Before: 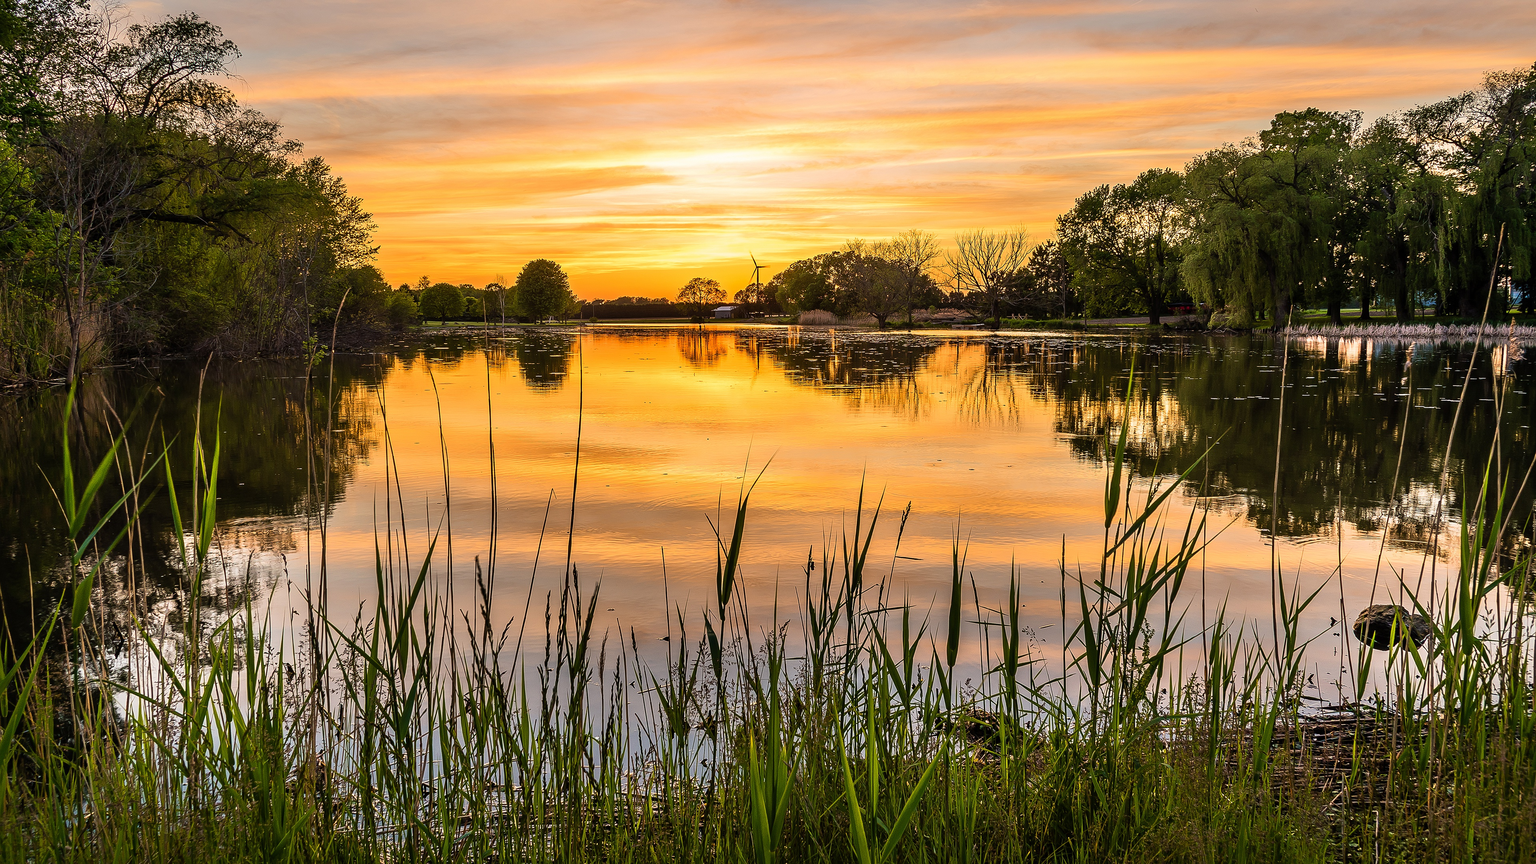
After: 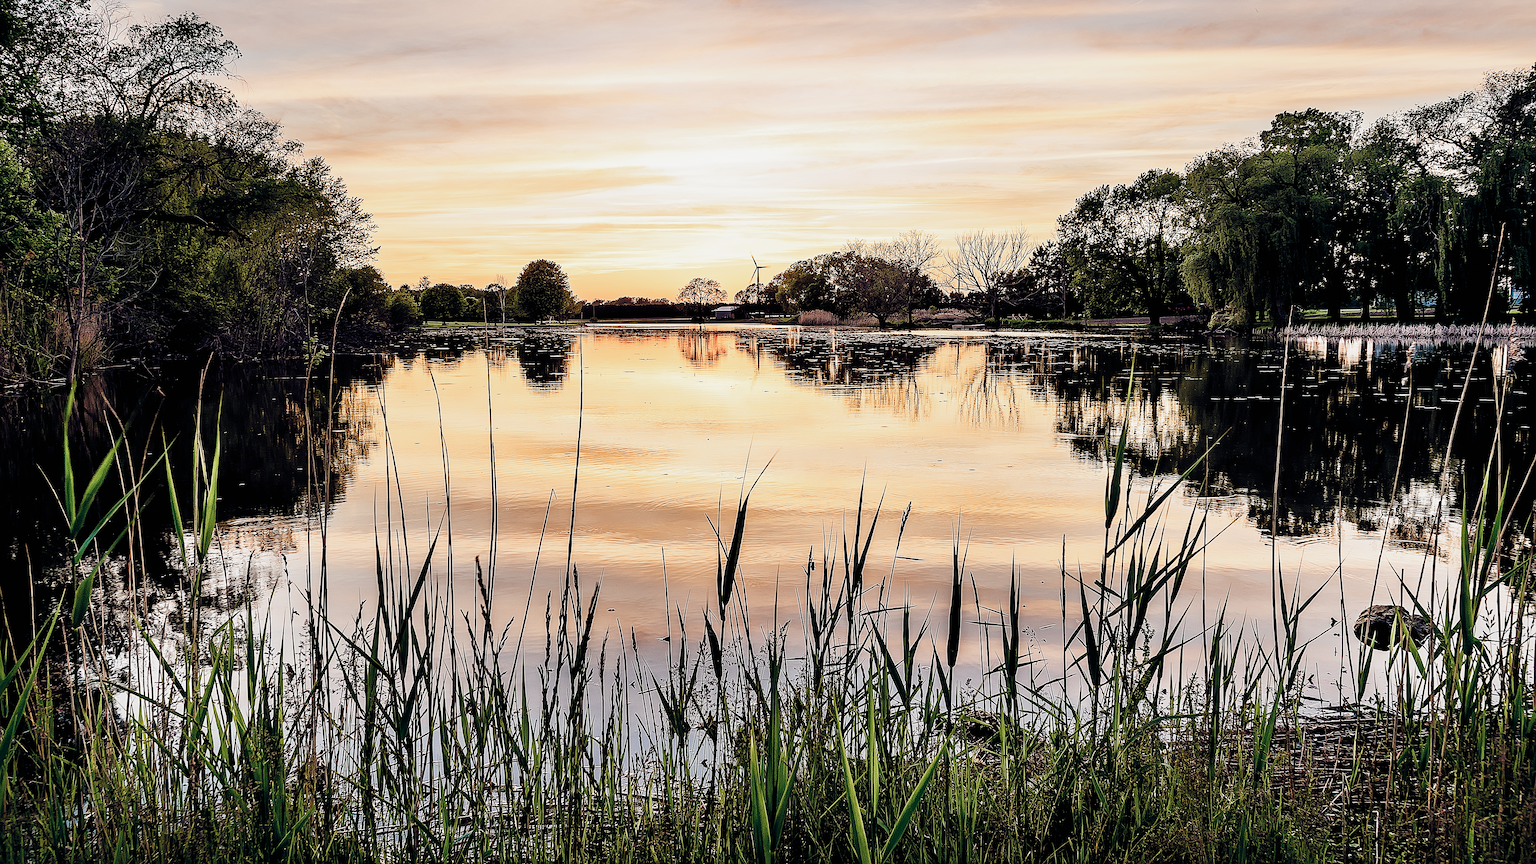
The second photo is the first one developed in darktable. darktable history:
sharpen: on, module defaults
filmic rgb: black relative exposure -5.07 EV, white relative exposure 4 EV, hardness 2.89, contrast 1.297, add noise in highlights 0.002, preserve chrominance no, color science v3 (2019), use custom middle-gray values true, contrast in highlights soft
color balance rgb: global offset › luminance -0.307%, global offset › chroma 0.308%, global offset › hue 259.03°, perceptual saturation grading › global saturation -11.659%, perceptual brilliance grading › global brilliance 12.648%, perceptual brilliance grading › highlights 14.946%, saturation formula JzAzBz (2021)
